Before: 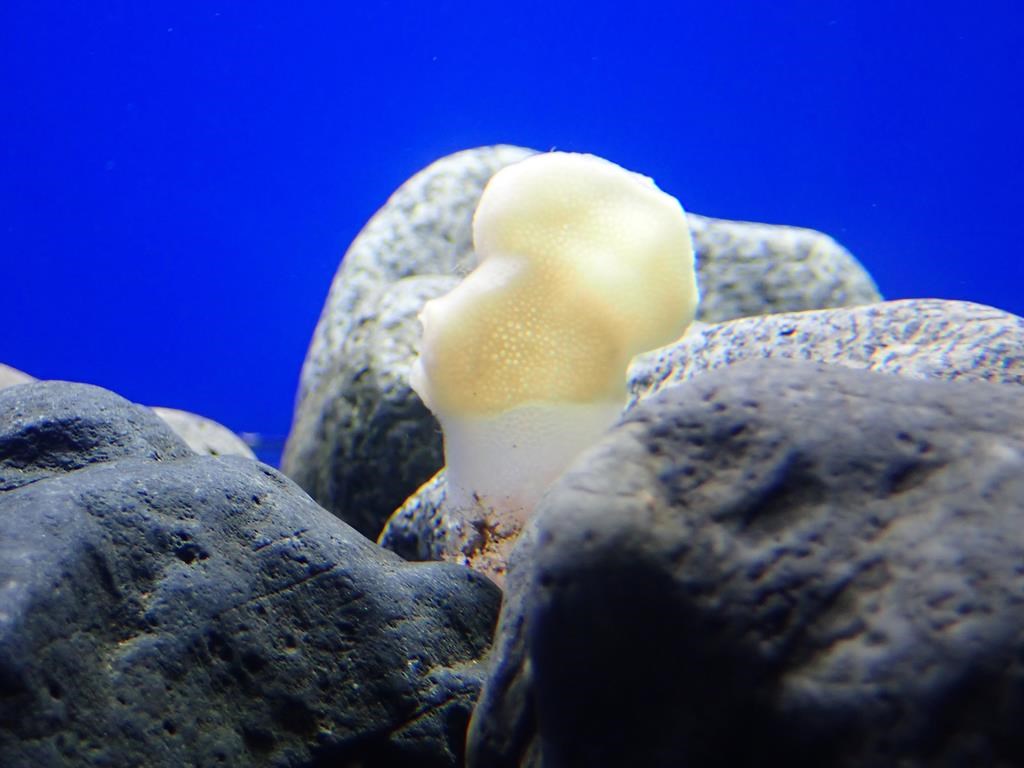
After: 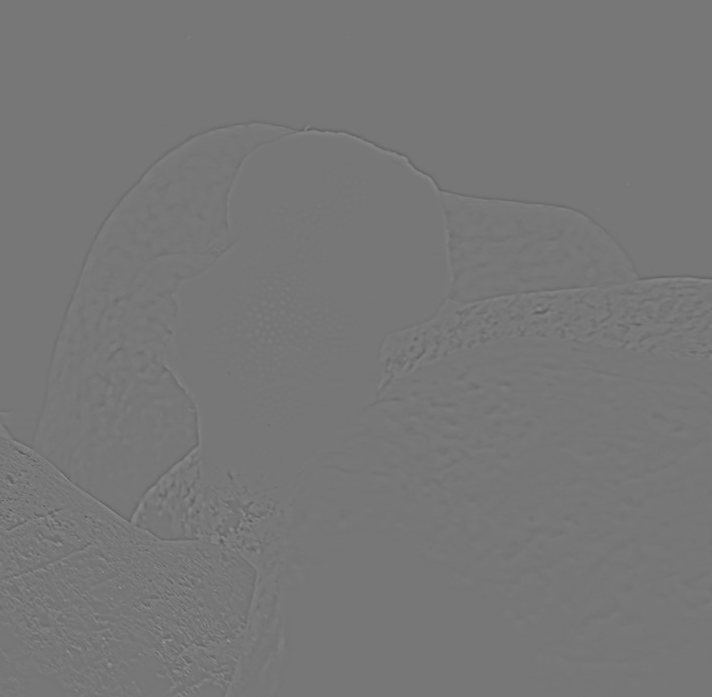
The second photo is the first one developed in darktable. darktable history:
tone equalizer: on, module defaults
crop and rotate: left 24.034%, top 2.838%, right 6.406%, bottom 6.299%
highpass: sharpness 5.84%, contrast boost 8.44%
